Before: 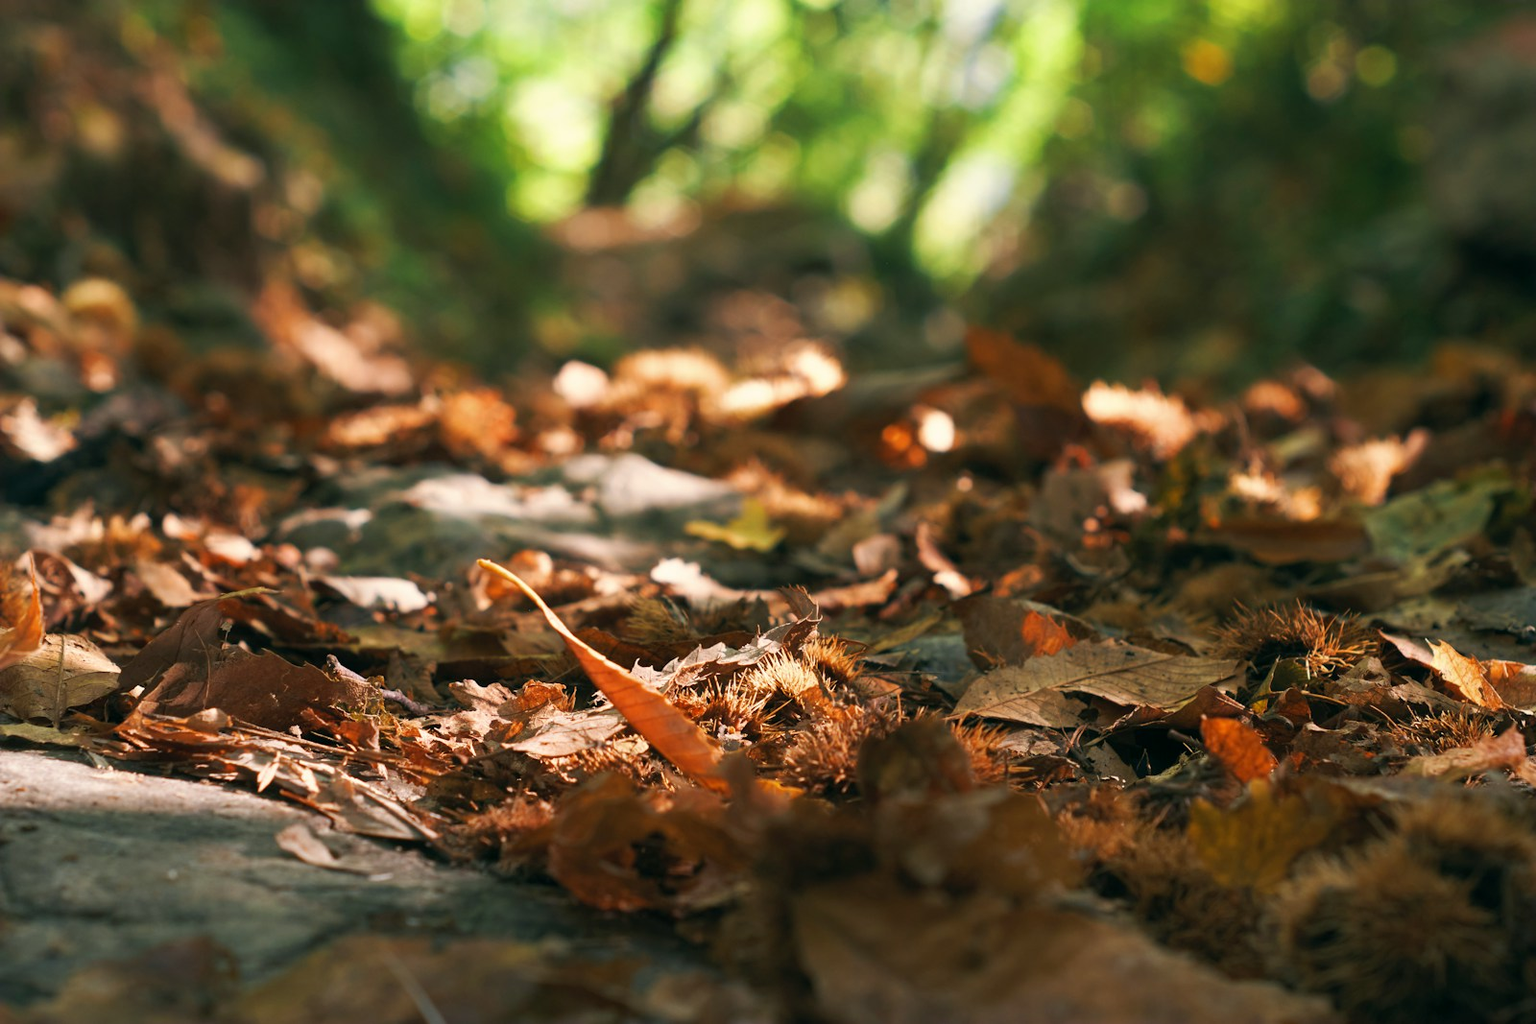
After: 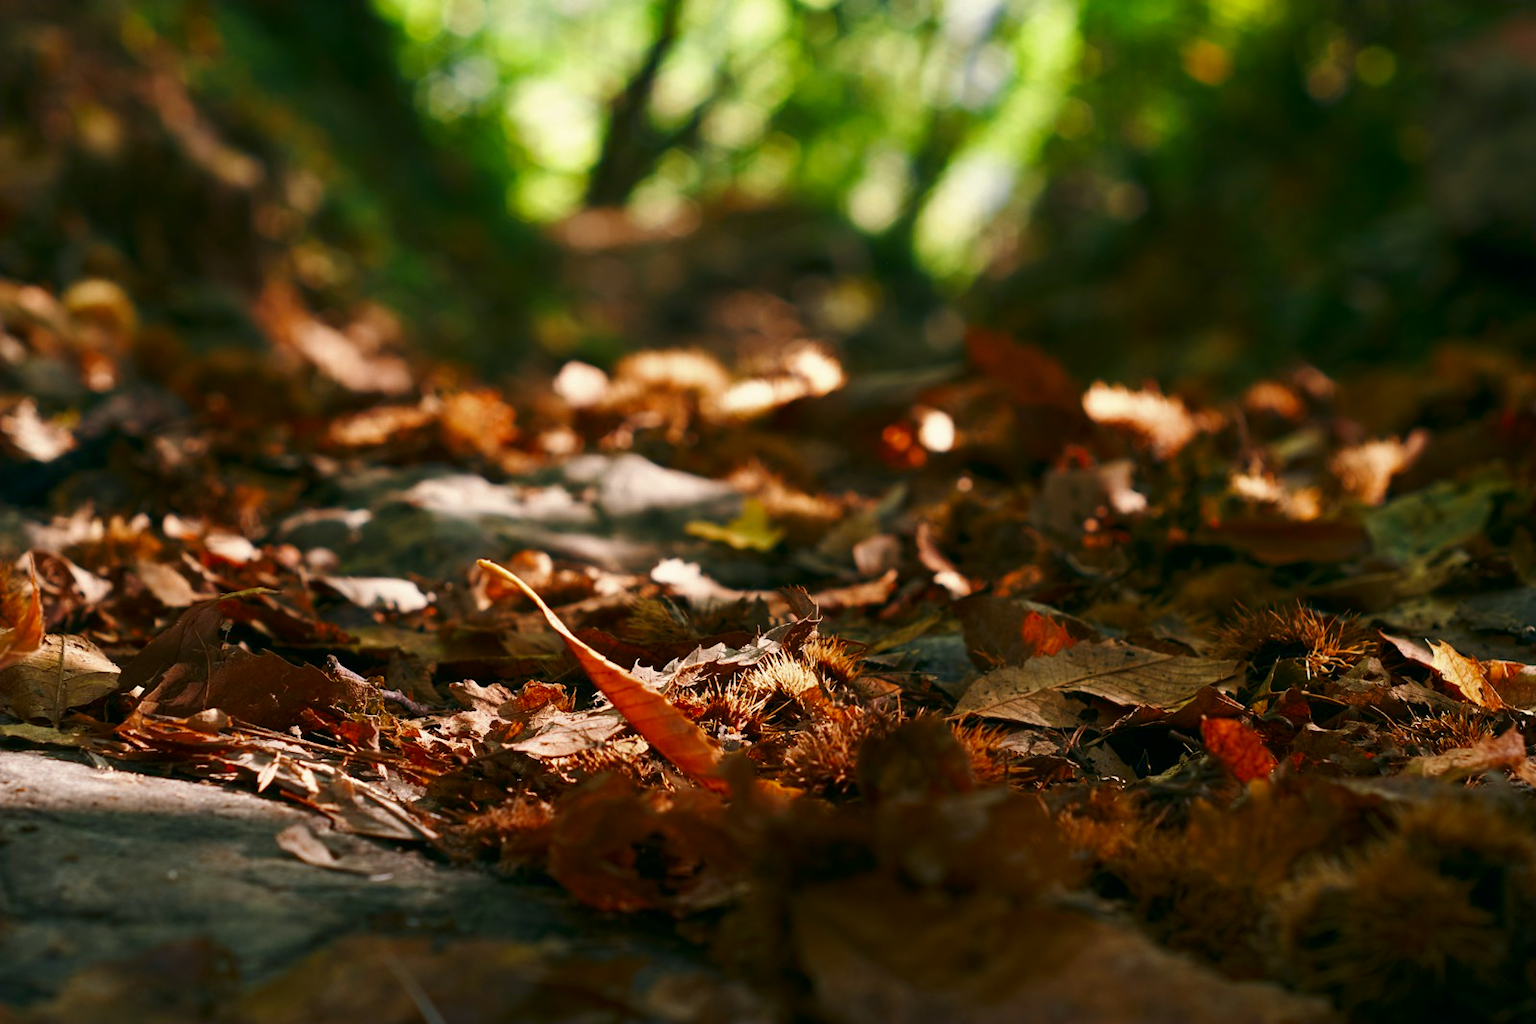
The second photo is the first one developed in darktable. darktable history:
contrast brightness saturation: brightness -0.198, saturation 0.08
